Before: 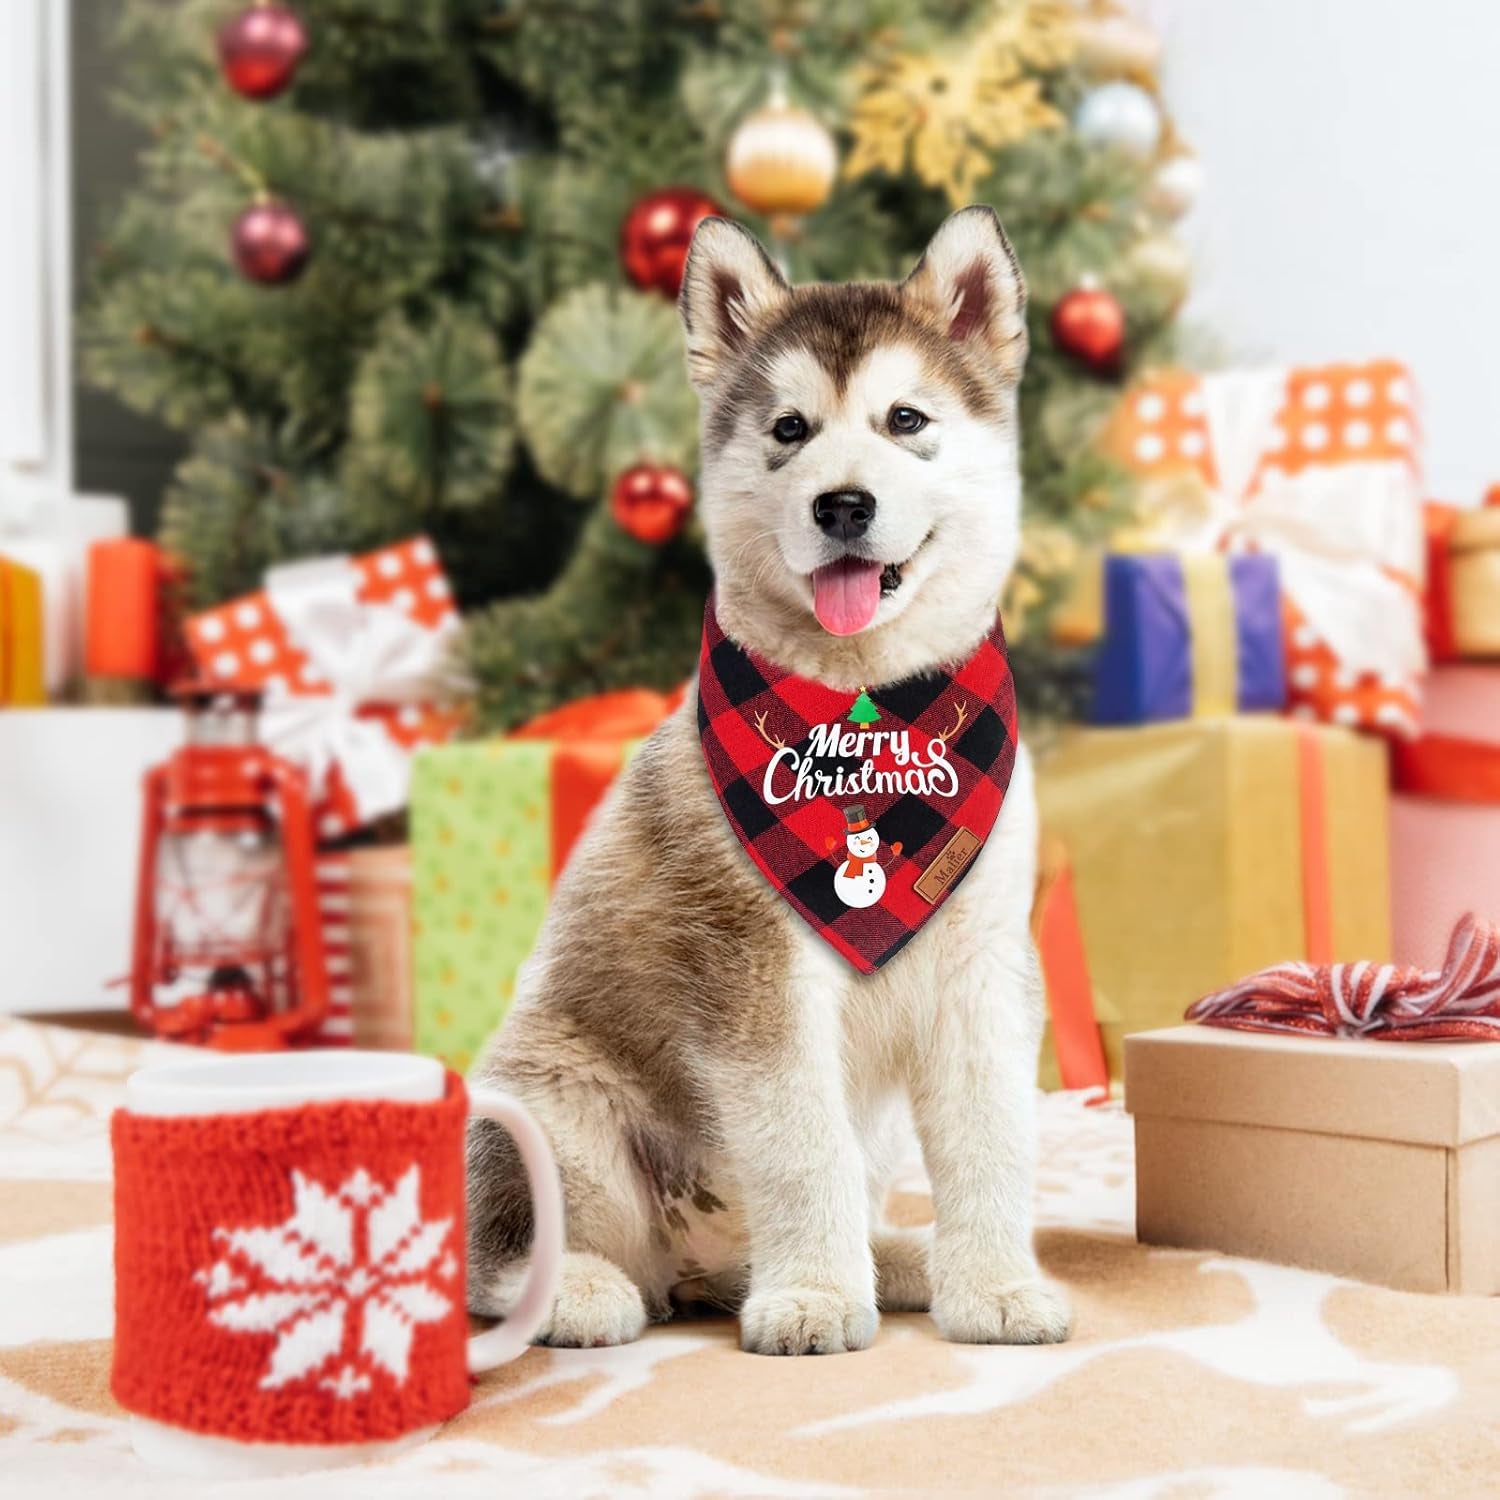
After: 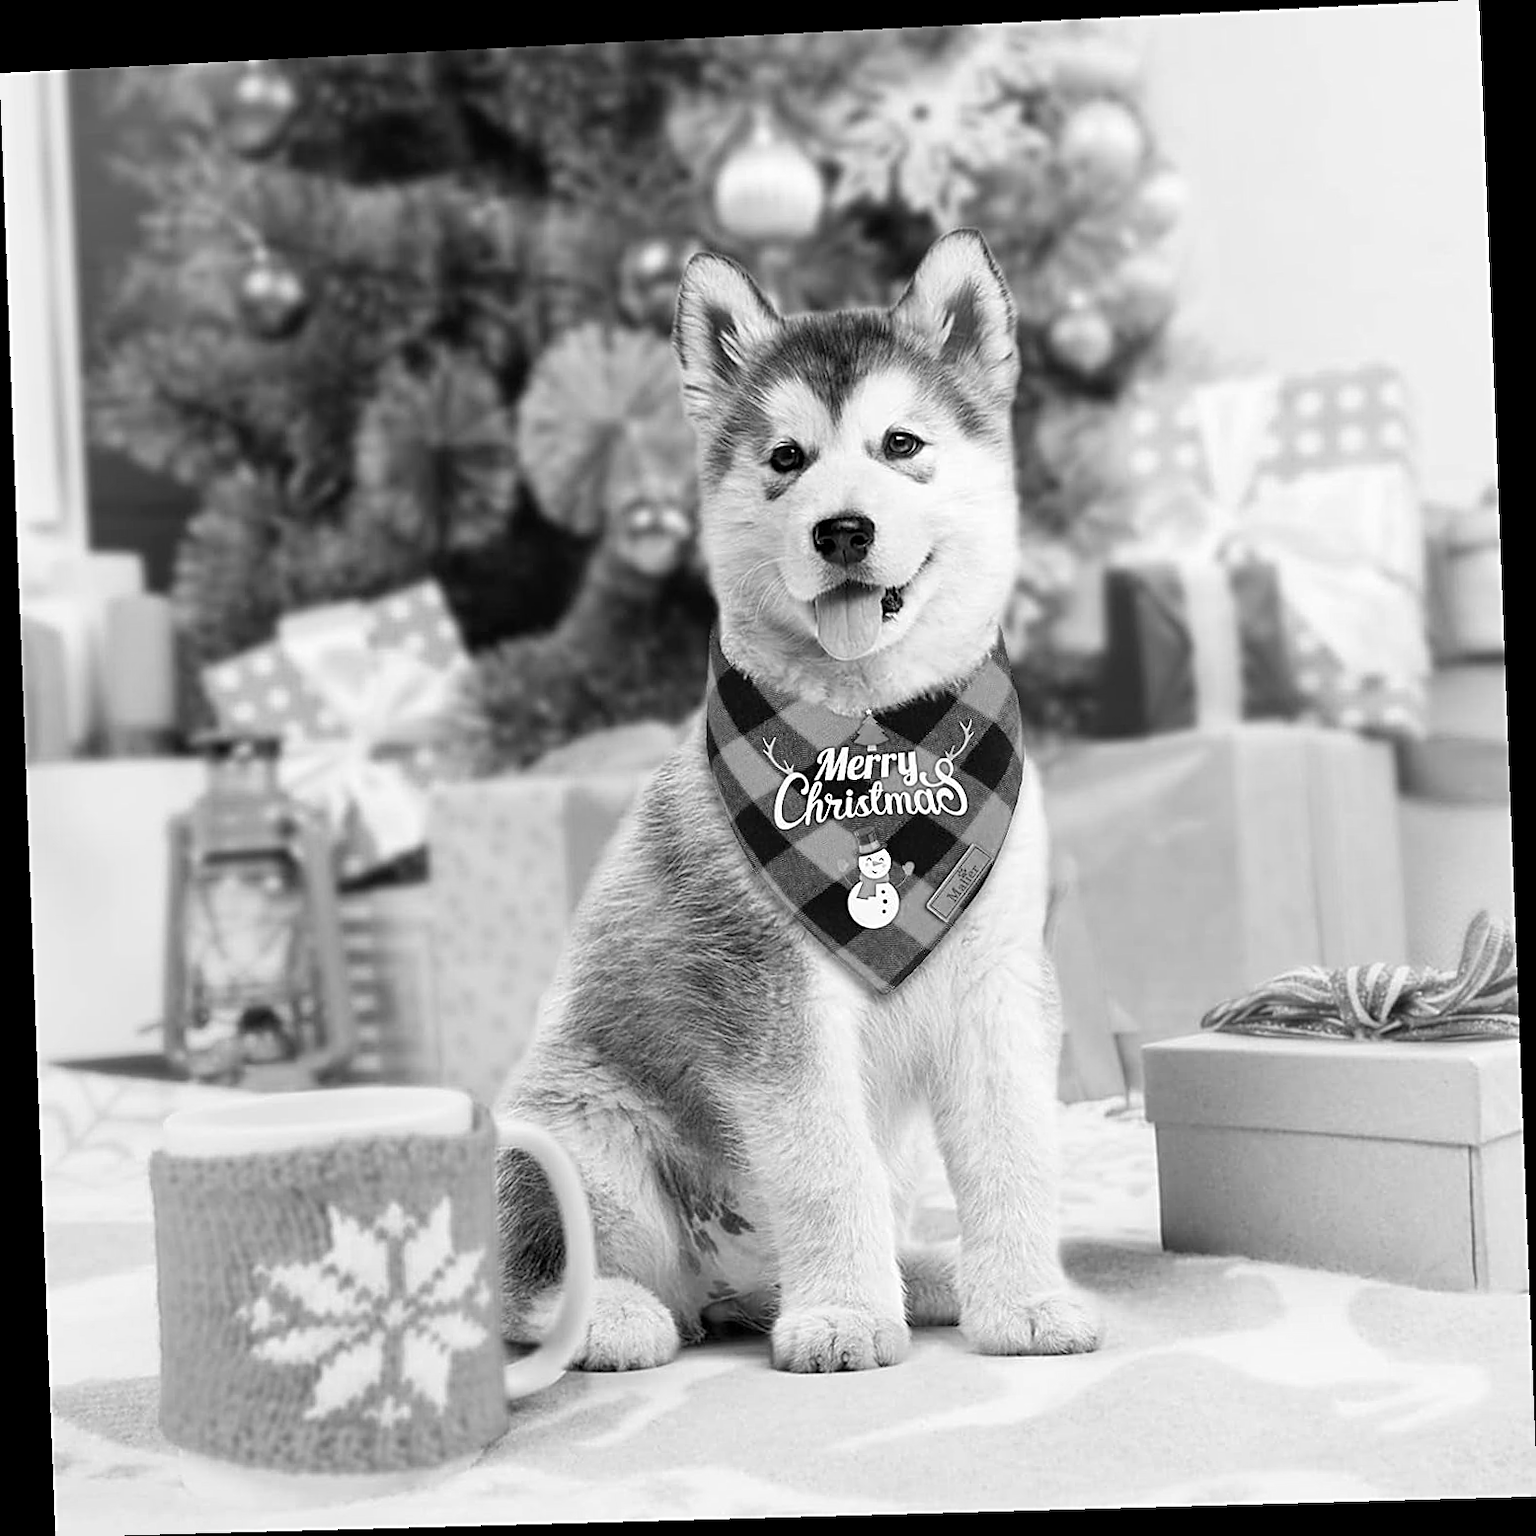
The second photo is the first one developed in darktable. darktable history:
rotate and perspective: rotation -2.22°, lens shift (horizontal) -0.022, automatic cropping off
color calibration: output gray [0.714, 0.278, 0, 0], illuminant same as pipeline (D50), adaptation none (bypass)
sharpen: on, module defaults
